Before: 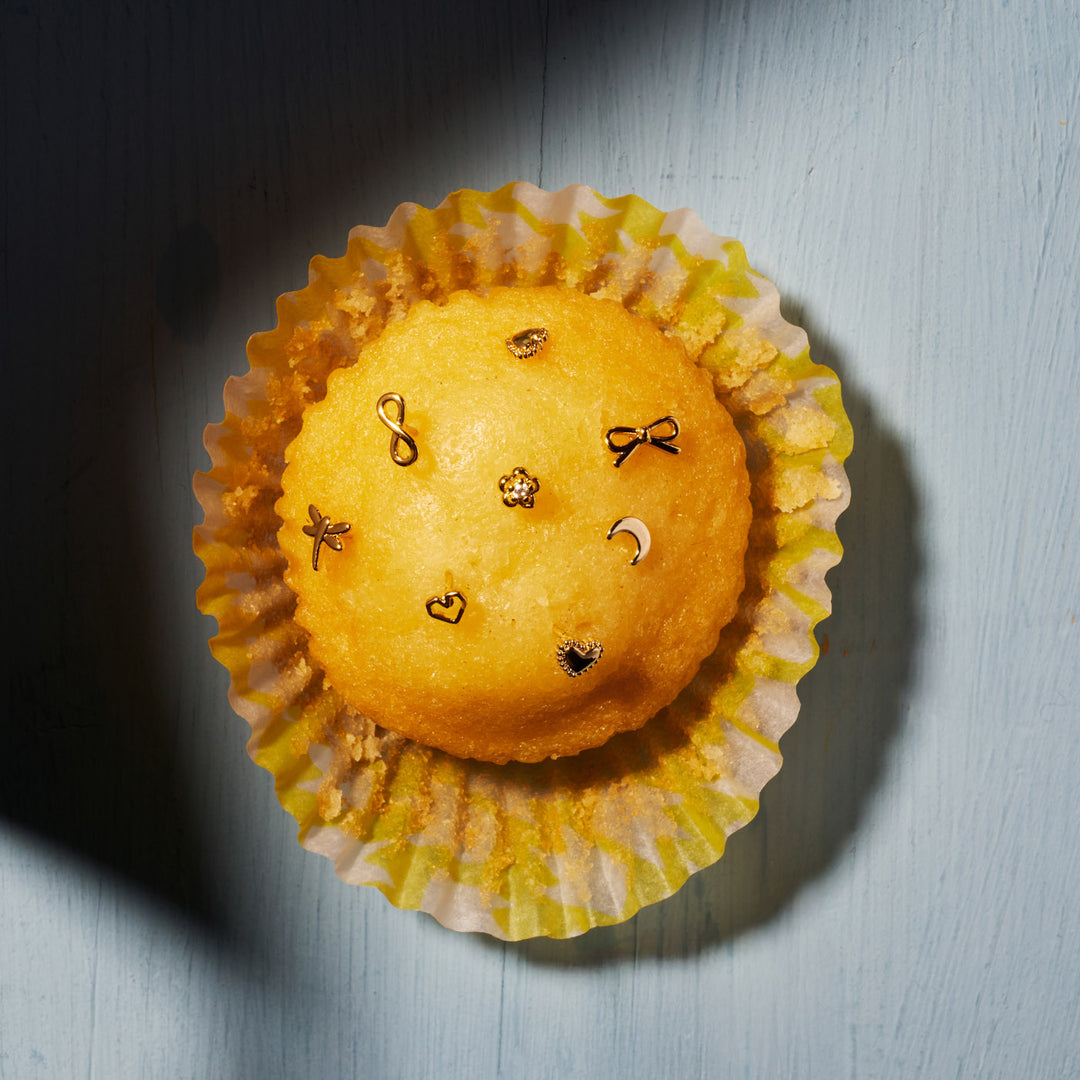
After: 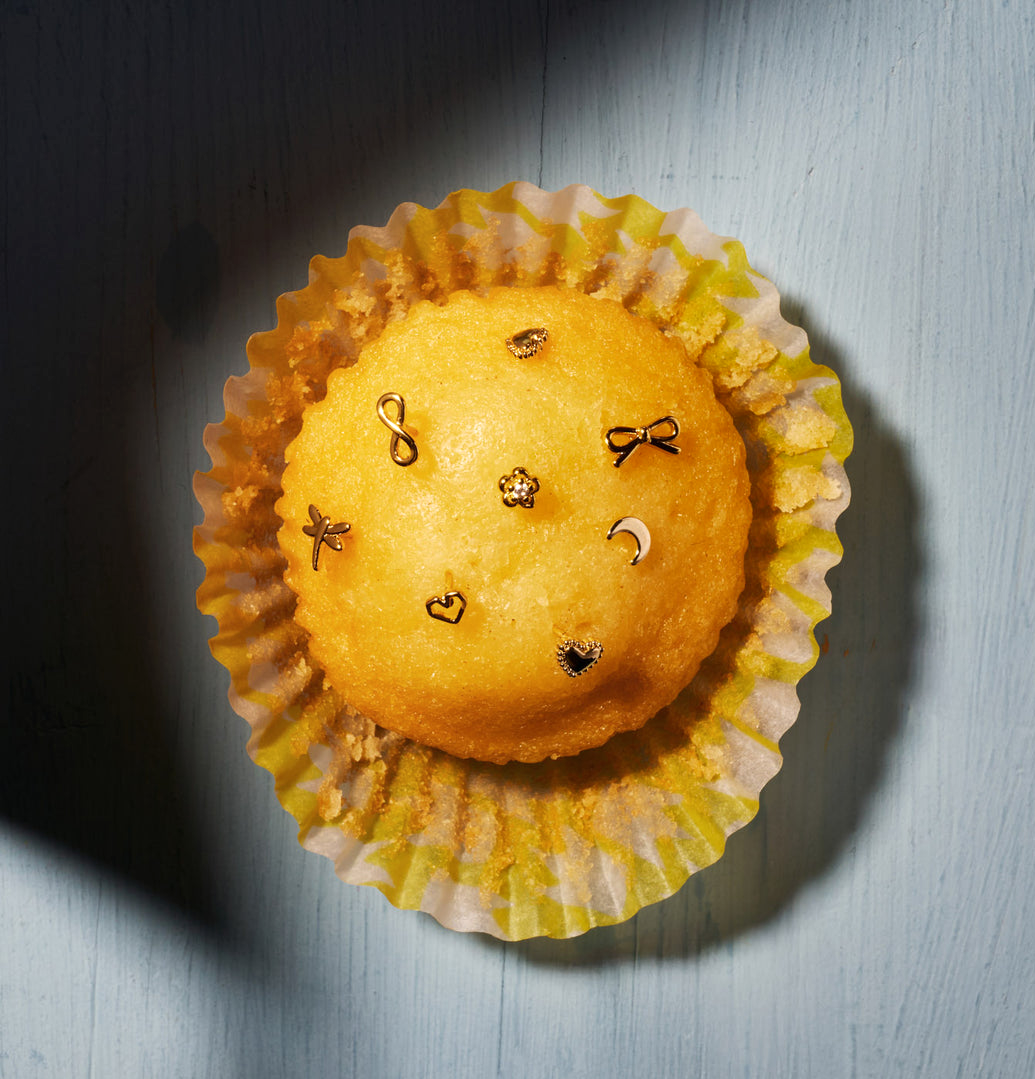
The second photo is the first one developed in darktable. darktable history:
shadows and highlights: radius 171.16, shadows 27, white point adjustment 3.13, highlights -67.95, soften with gaussian
crop: right 4.126%, bottom 0.031%
